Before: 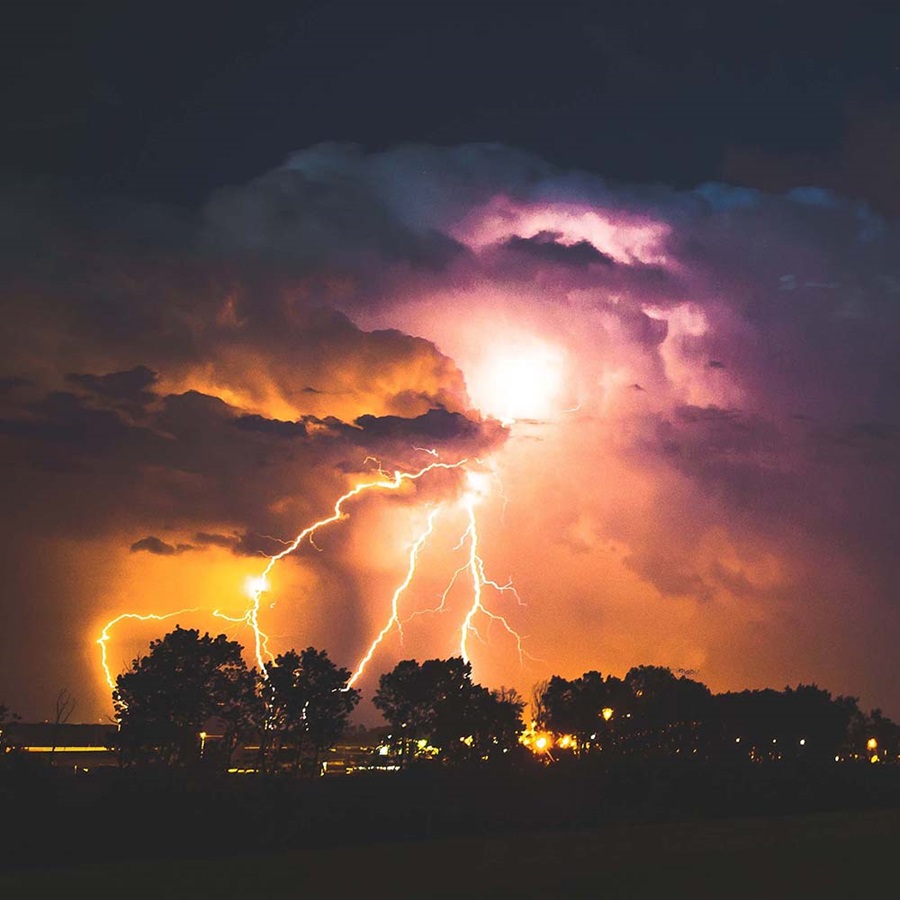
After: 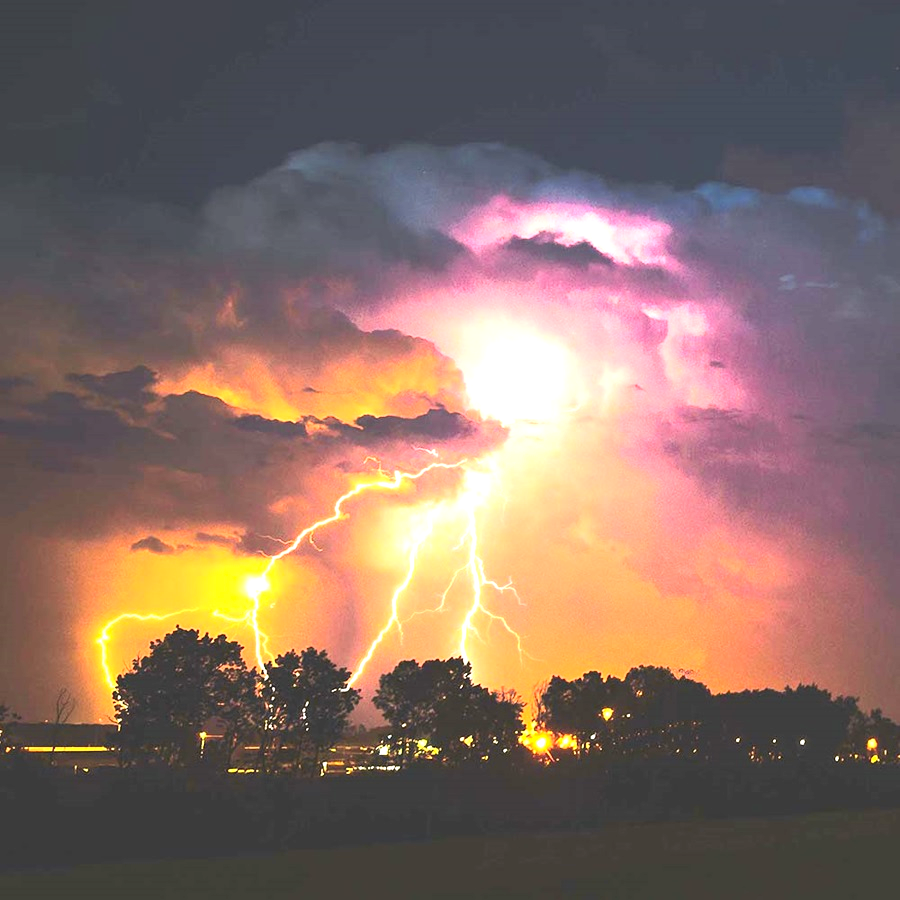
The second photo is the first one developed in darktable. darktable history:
exposure: black level correction 0, exposure 1.173 EV, compensate exposure bias true, compensate highlight preservation false
tone curve: curves: ch0 [(0, 0.038) (0.193, 0.212) (0.461, 0.502) (0.634, 0.709) (0.852, 0.89) (1, 0.967)]; ch1 [(0, 0) (0.35, 0.356) (0.45, 0.453) (0.504, 0.503) (0.532, 0.524) (0.558, 0.555) (0.735, 0.762) (1, 1)]; ch2 [(0, 0) (0.281, 0.266) (0.456, 0.469) (0.5, 0.5) (0.533, 0.545) (0.606, 0.598) (0.646, 0.654) (1, 1)], color space Lab, independent channels, preserve colors none
